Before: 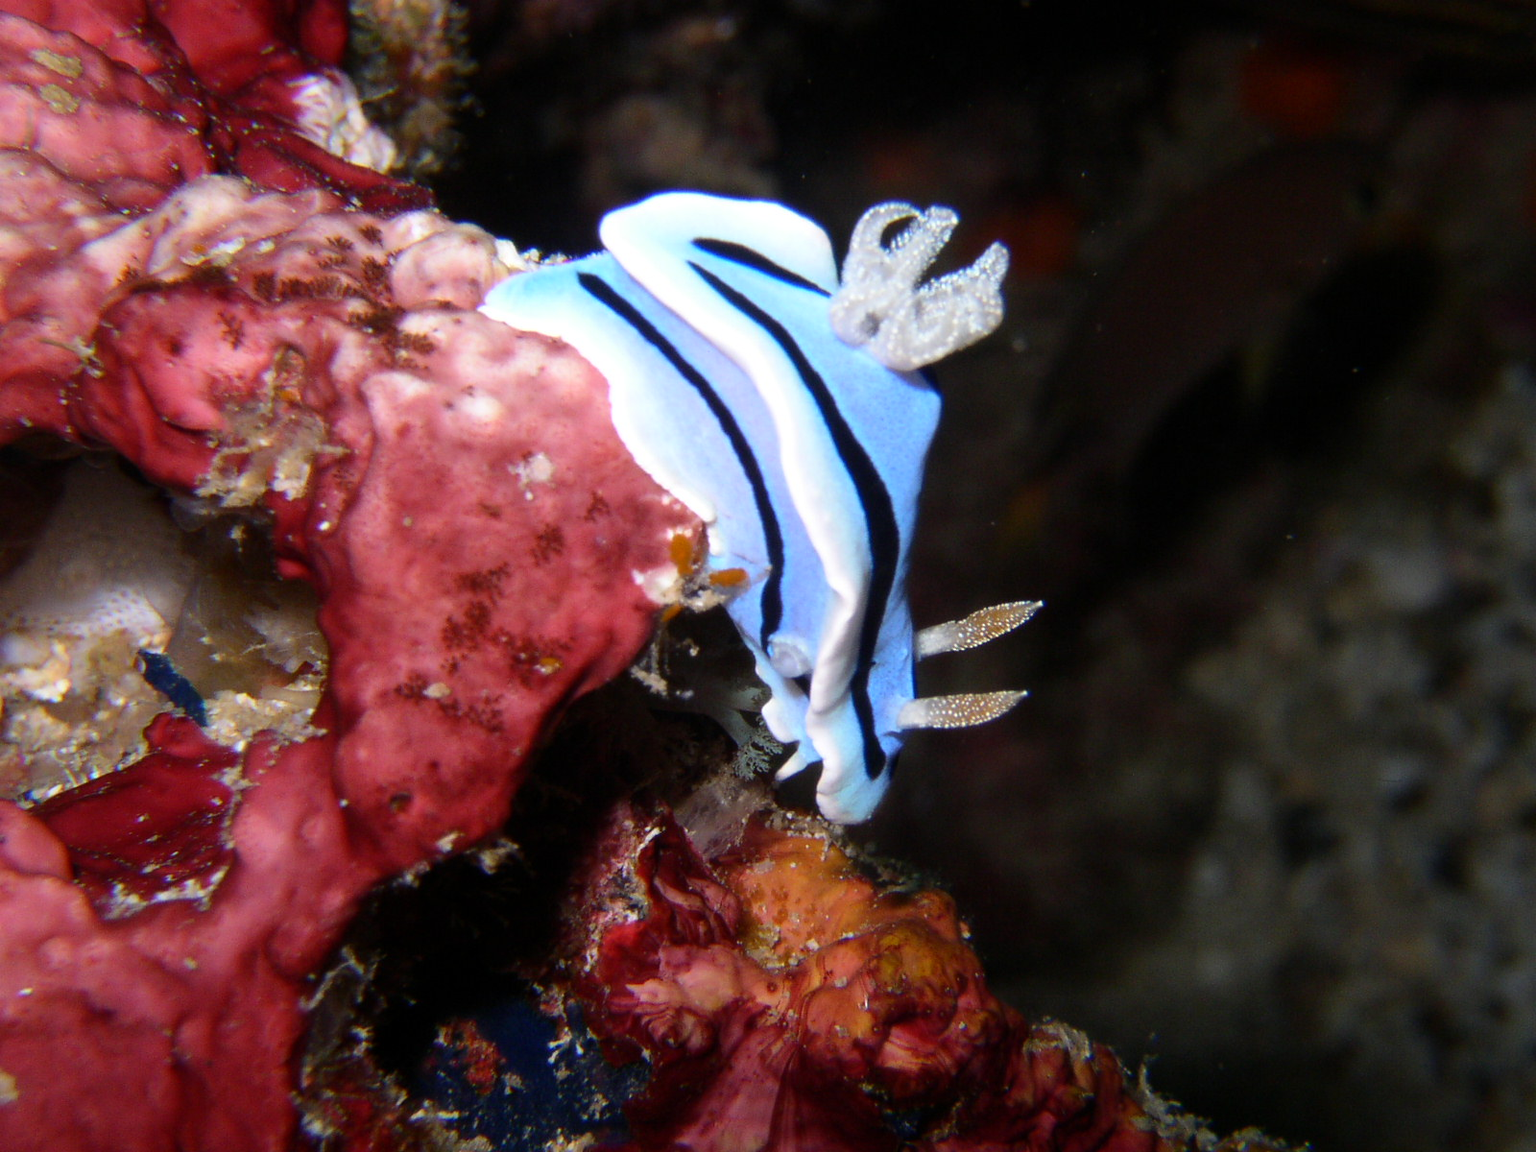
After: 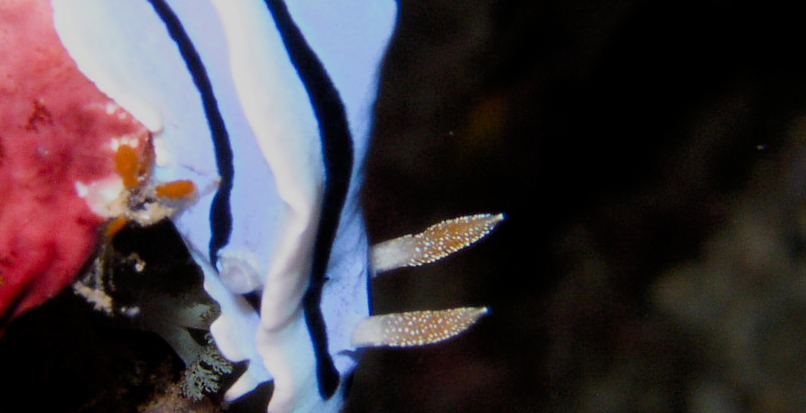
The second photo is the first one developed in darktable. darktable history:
crop: left 36.451%, top 34.35%, right 13.131%, bottom 31.188%
filmic rgb: middle gray luminance 18.33%, black relative exposure -11.24 EV, white relative exposure 3.75 EV, target black luminance 0%, hardness 5.85, latitude 57.36%, contrast 0.964, shadows ↔ highlights balance 49.88%, color science v5 (2021), contrast in shadows safe, contrast in highlights safe
tone equalizer: -7 EV 0.193 EV, -6 EV 0.14 EV, -5 EV 0.085 EV, -4 EV 0.071 EV, -2 EV -0.02 EV, -1 EV -0.038 EV, +0 EV -0.083 EV, edges refinement/feathering 500, mask exposure compensation -1.57 EV, preserve details no
contrast brightness saturation: saturation 0.176
